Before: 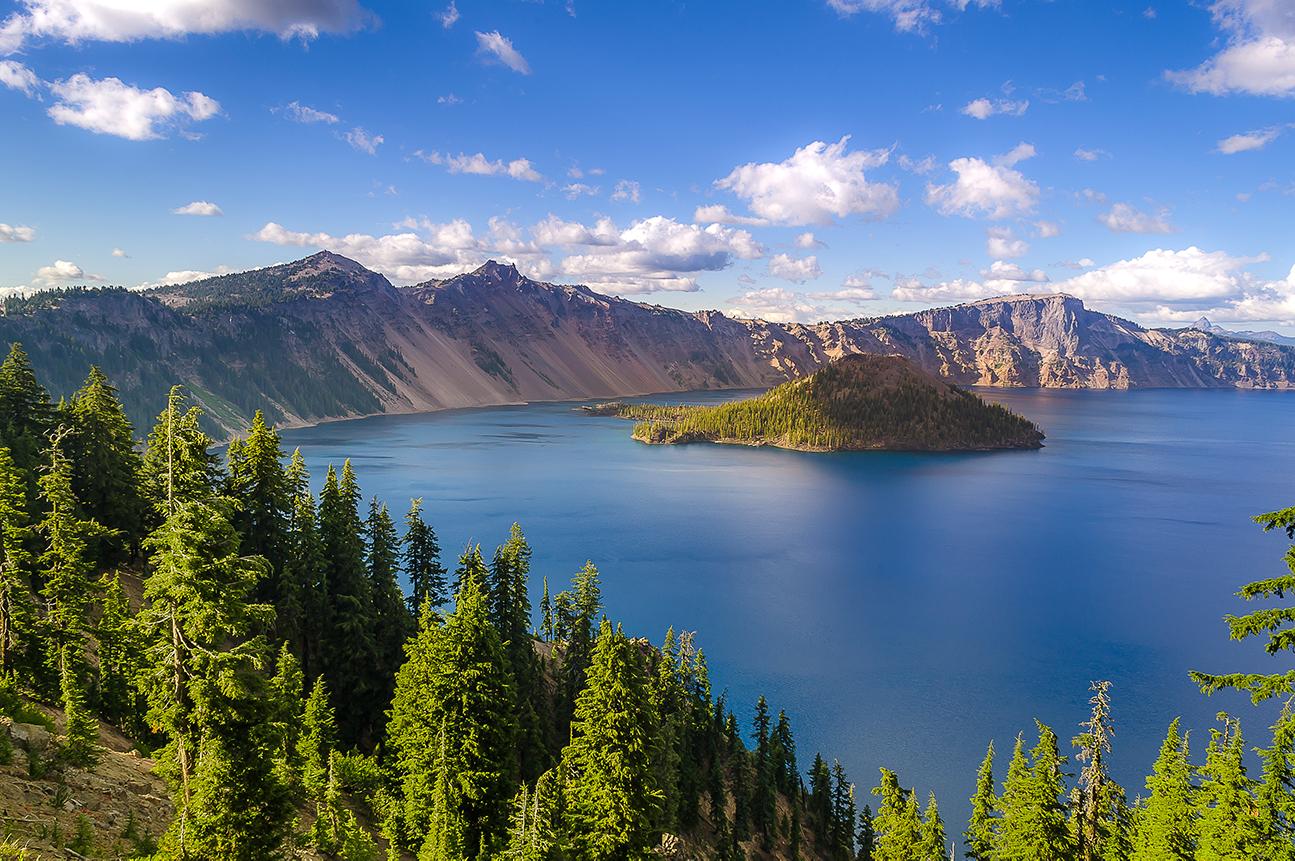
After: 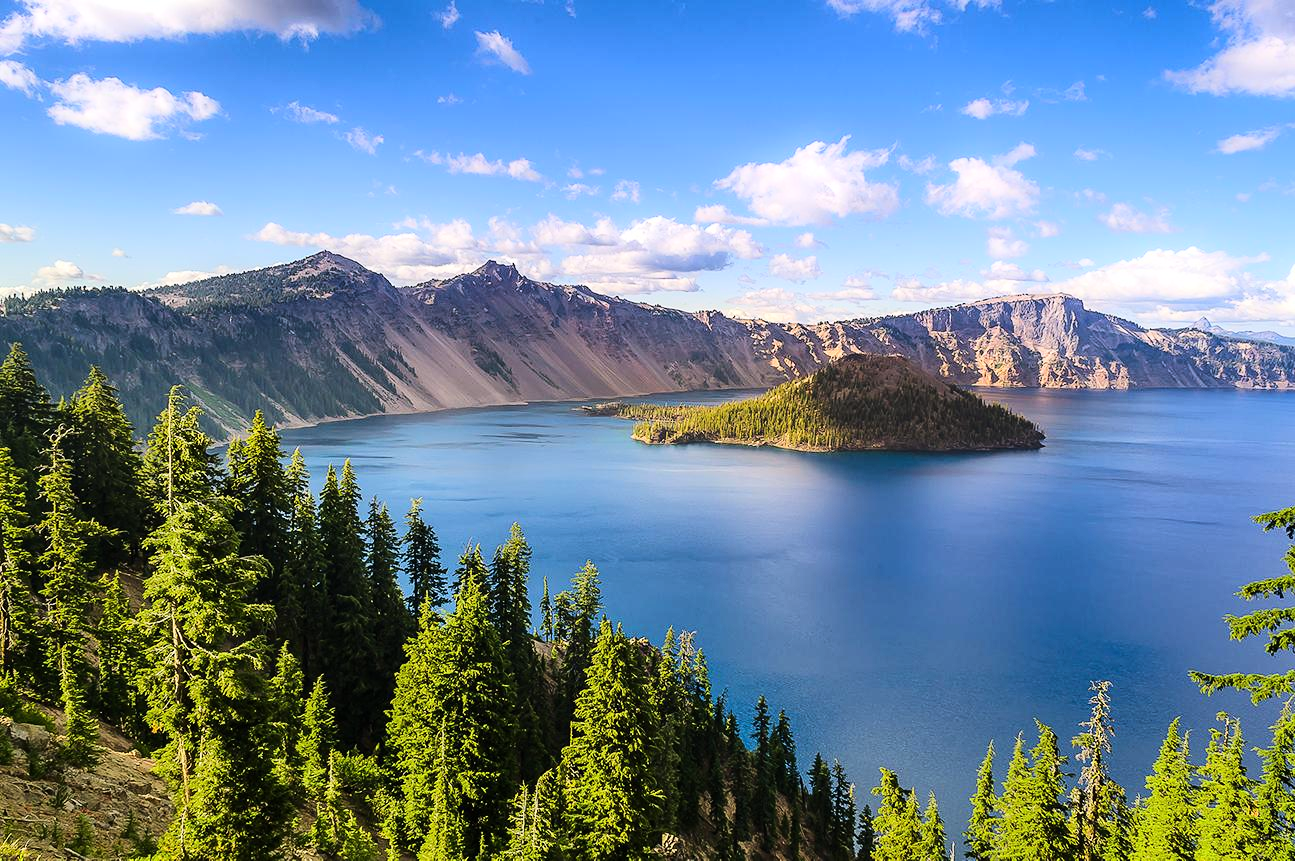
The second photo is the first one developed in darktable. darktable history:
base curve: curves: ch0 [(0, 0) (0.032, 0.025) (0.121, 0.166) (0.206, 0.329) (0.605, 0.79) (1, 1)]
